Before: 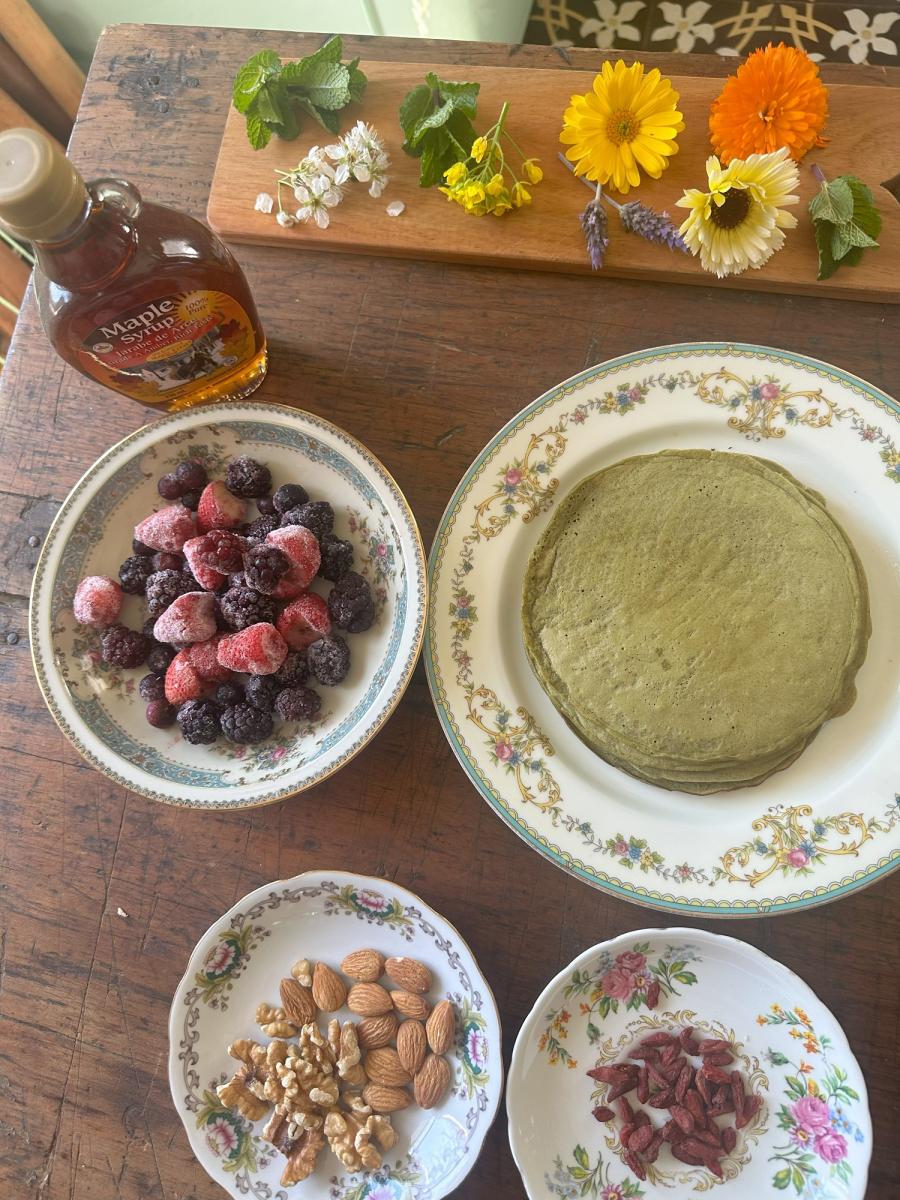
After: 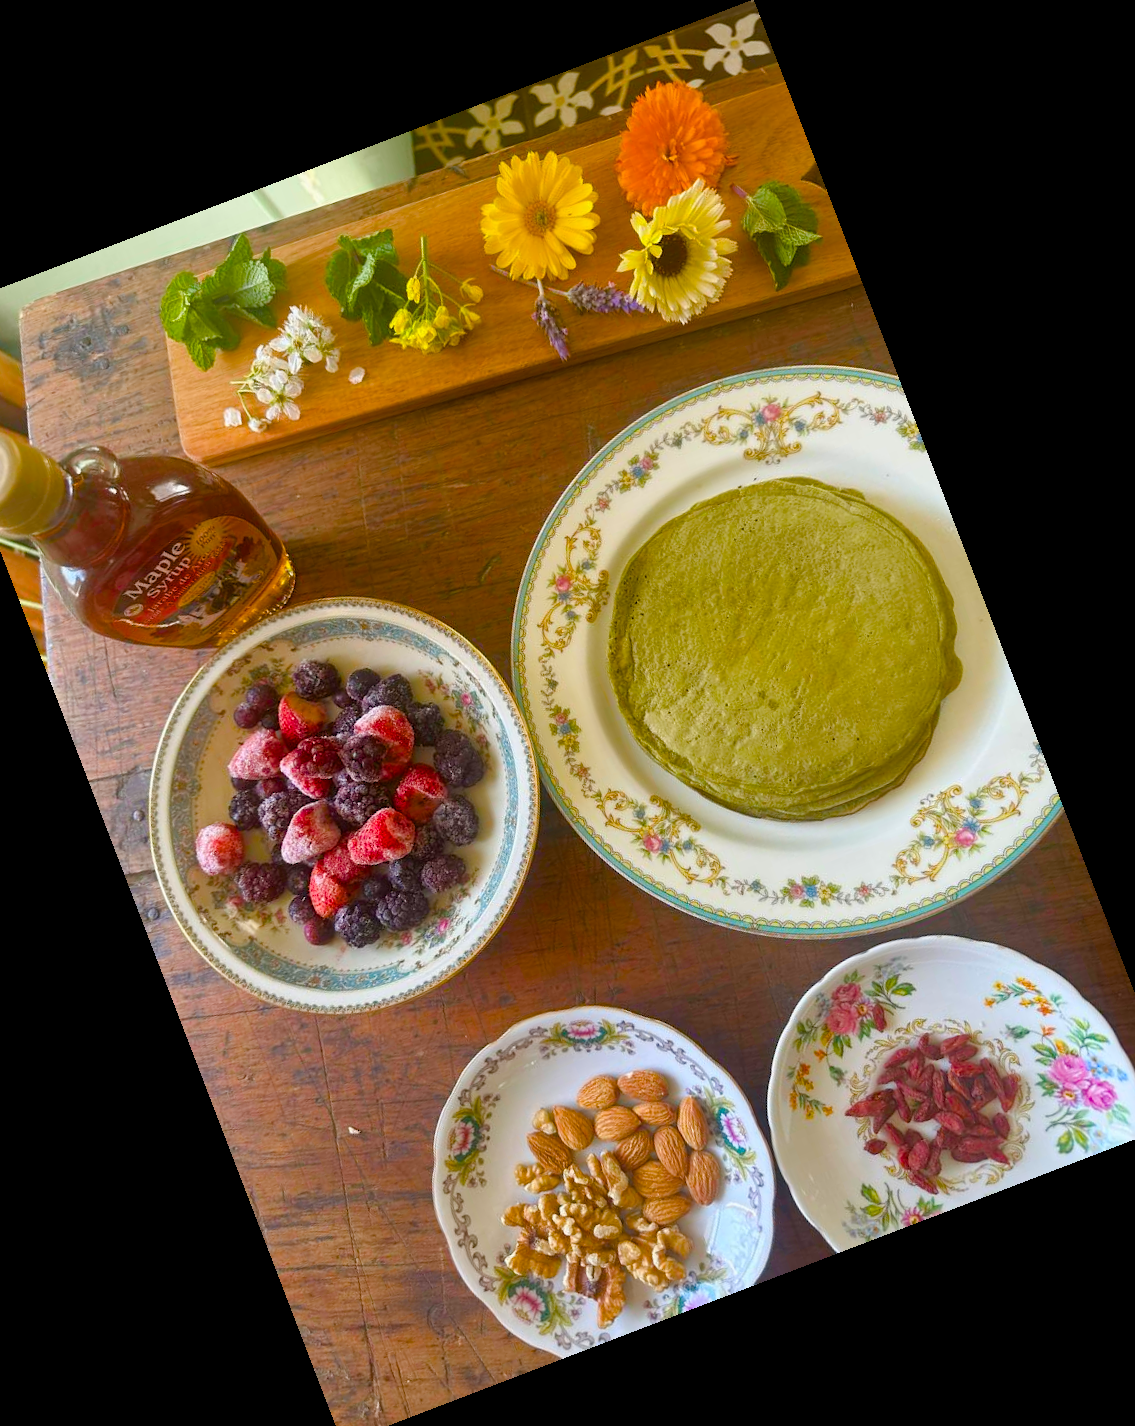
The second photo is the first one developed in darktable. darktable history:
color balance rgb: linear chroma grading › global chroma 14.852%, perceptual saturation grading › global saturation 55.207%, perceptual saturation grading › highlights -50.21%, perceptual saturation grading › mid-tones 40.728%, perceptual saturation grading › shadows 30.664%, perceptual brilliance grading › global brilliance 2.197%, perceptual brilliance grading › highlights -3.537%, global vibrance 20%
crop and rotate: angle 20.98°, left 6.849%, right 3.773%, bottom 1.143%
